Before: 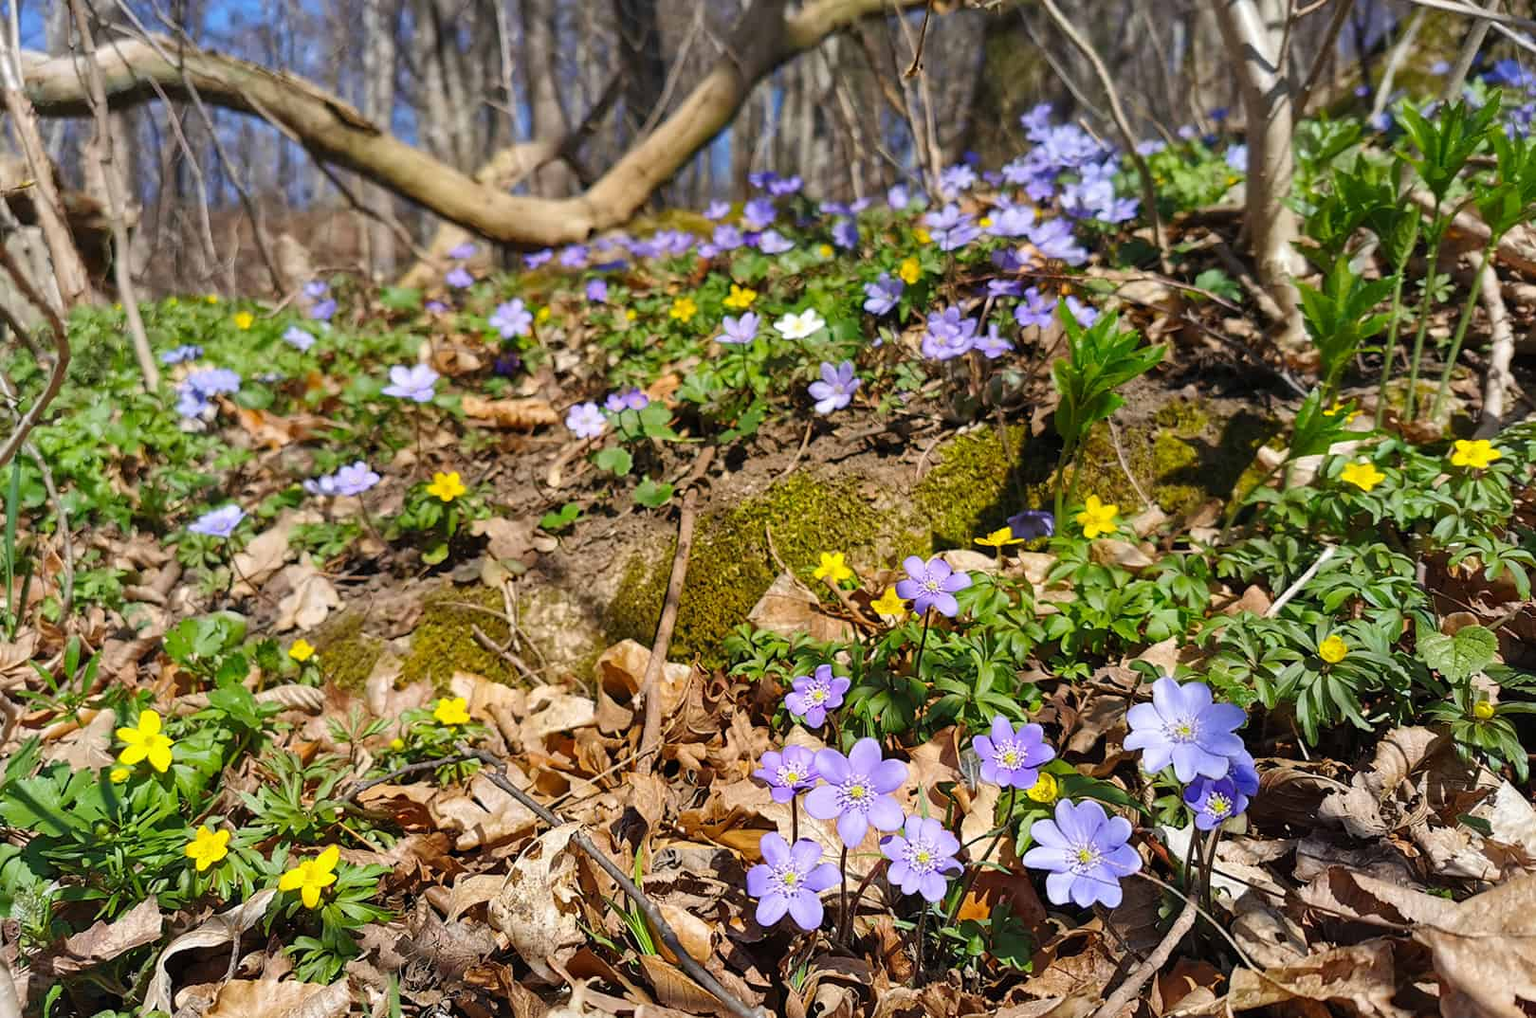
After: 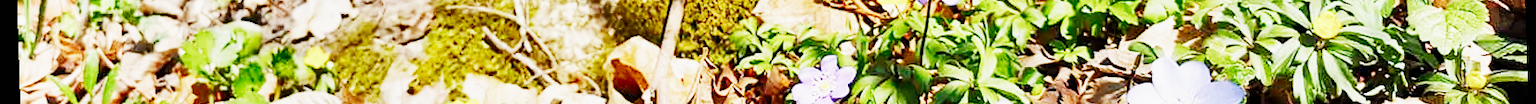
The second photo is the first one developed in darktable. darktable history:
rotate and perspective: rotation -1.77°, lens shift (horizontal) 0.004, automatic cropping off
exposure: black level correction 0.001, exposure 2 EV, compensate highlight preservation false
shadows and highlights: soften with gaussian
sigmoid: contrast 1.8, skew -0.2, preserve hue 0%, red attenuation 0.1, red rotation 0.035, green attenuation 0.1, green rotation -0.017, blue attenuation 0.15, blue rotation -0.052, base primaries Rec2020
crop and rotate: top 59.084%, bottom 30.916%
